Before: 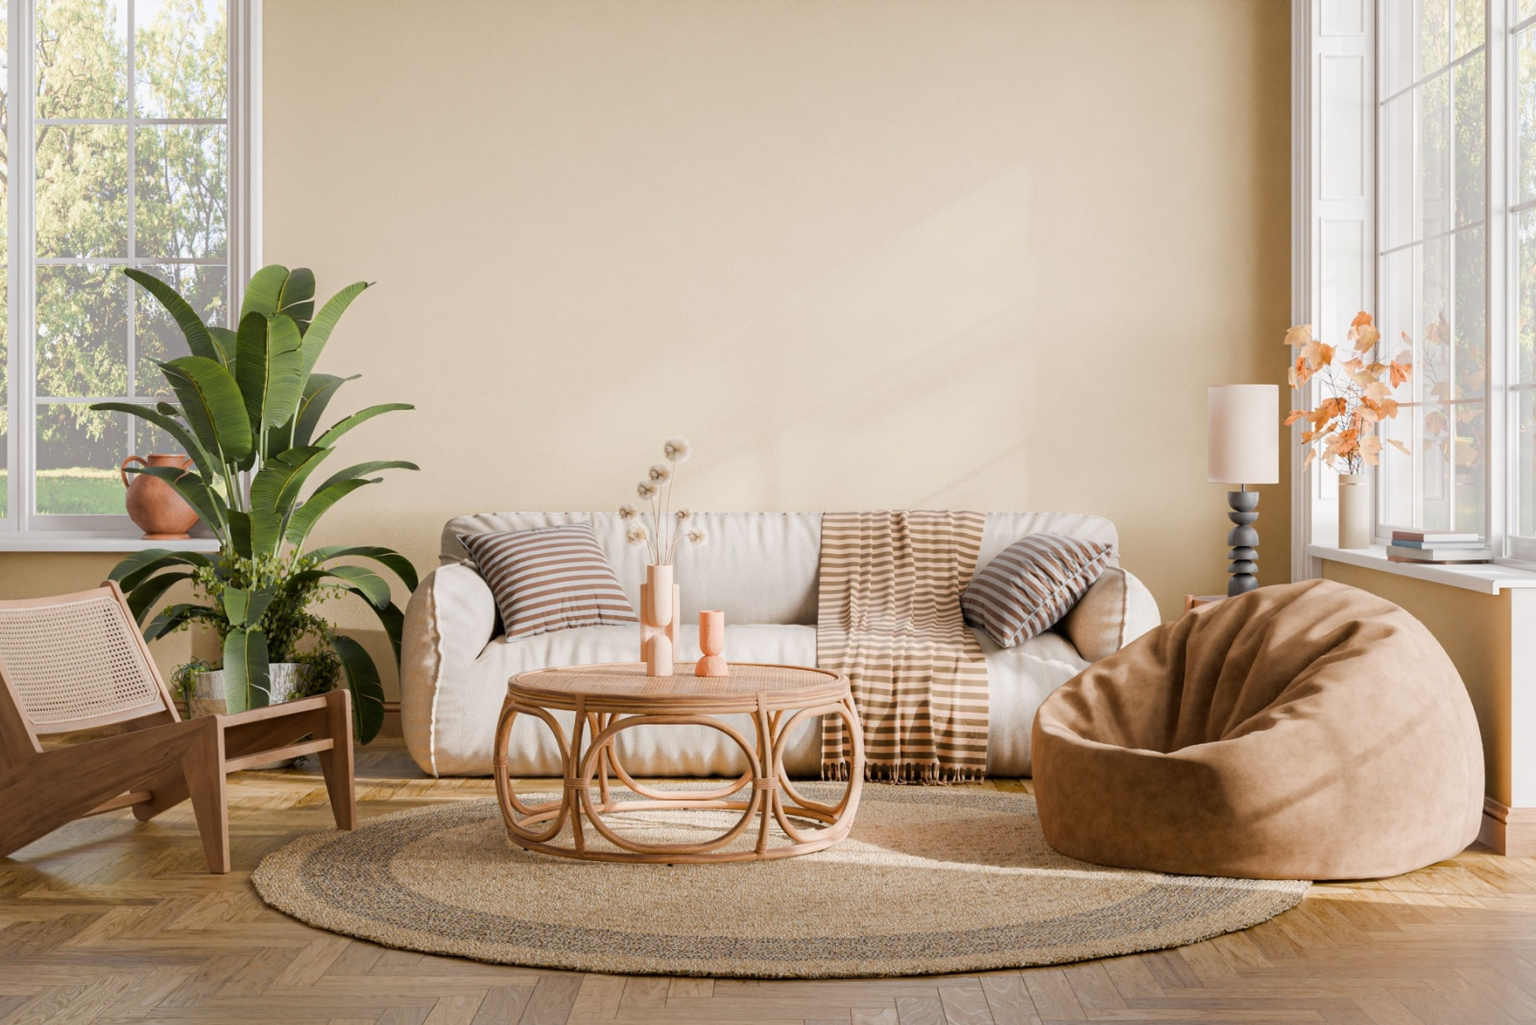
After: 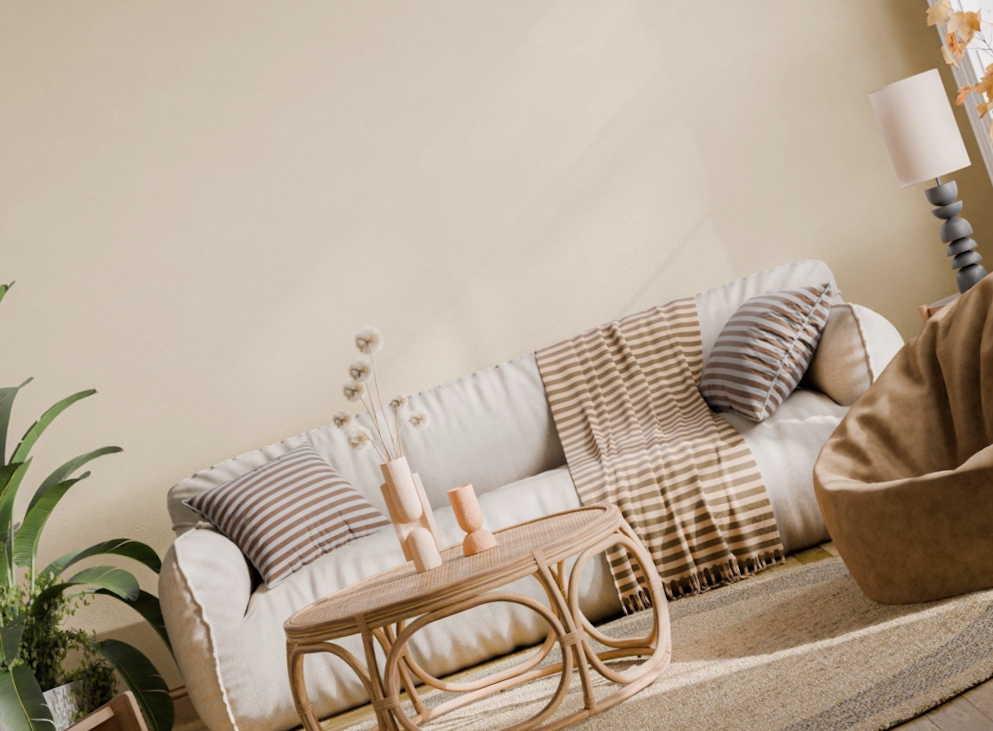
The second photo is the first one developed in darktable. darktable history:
color zones: curves: ch1 [(0.113, 0.438) (0.75, 0.5)]; ch2 [(0.12, 0.526) (0.75, 0.5)]
crop and rotate: angle 19.5°, left 6.723%, right 3.684%, bottom 1.135%
exposure: exposure -0.114 EV, compensate highlight preservation false
